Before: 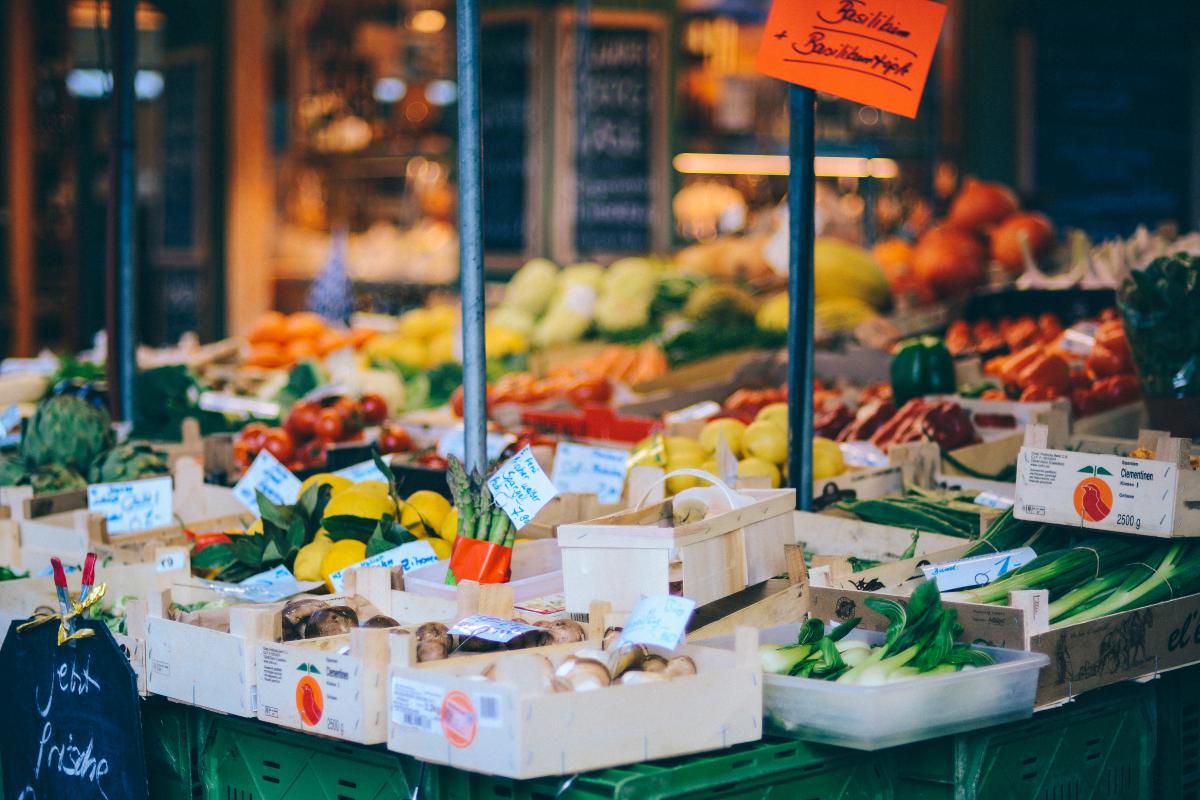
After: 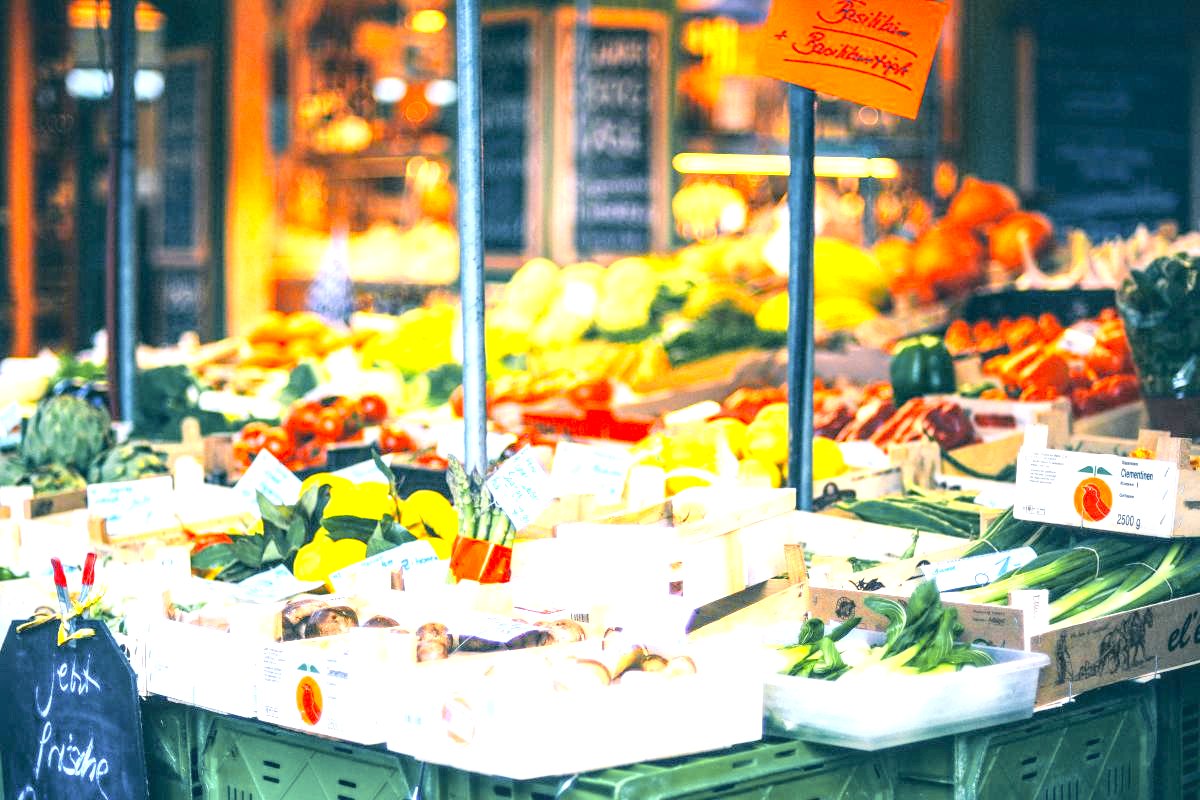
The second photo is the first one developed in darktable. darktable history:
exposure: black level correction 0, exposure 0.301 EV, compensate highlight preservation false
levels: levels [0, 0.397, 0.955]
local contrast: on, module defaults
color zones: curves: ch0 [(0, 0.511) (0.143, 0.531) (0.286, 0.56) (0.429, 0.5) (0.571, 0.5) (0.714, 0.5) (0.857, 0.5) (1, 0.5)]; ch1 [(0, 0.525) (0.143, 0.705) (0.286, 0.715) (0.429, 0.35) (0.571, 0.35) (0.714, 0.35) (0.857, 0.4) (1, 0.4)]; ch2 [(0, 0.572) (0.143, 0.512) (0.286, 0.473) (0.429, 0.45) (0.571, 0.5) (0.714, 0.5) (0.857, 0.518) (1, 0.518)]
tone equalizer: -8 EV -1.08 EV, -7 EV -0.985 EV, -6 EV -0.828 EV, -5 EV -0.577 EV, -3 EV 0.599 EV, -2 EV 0.847 EV, -1 EV 1 EV, +0 EV 1.06 EV
